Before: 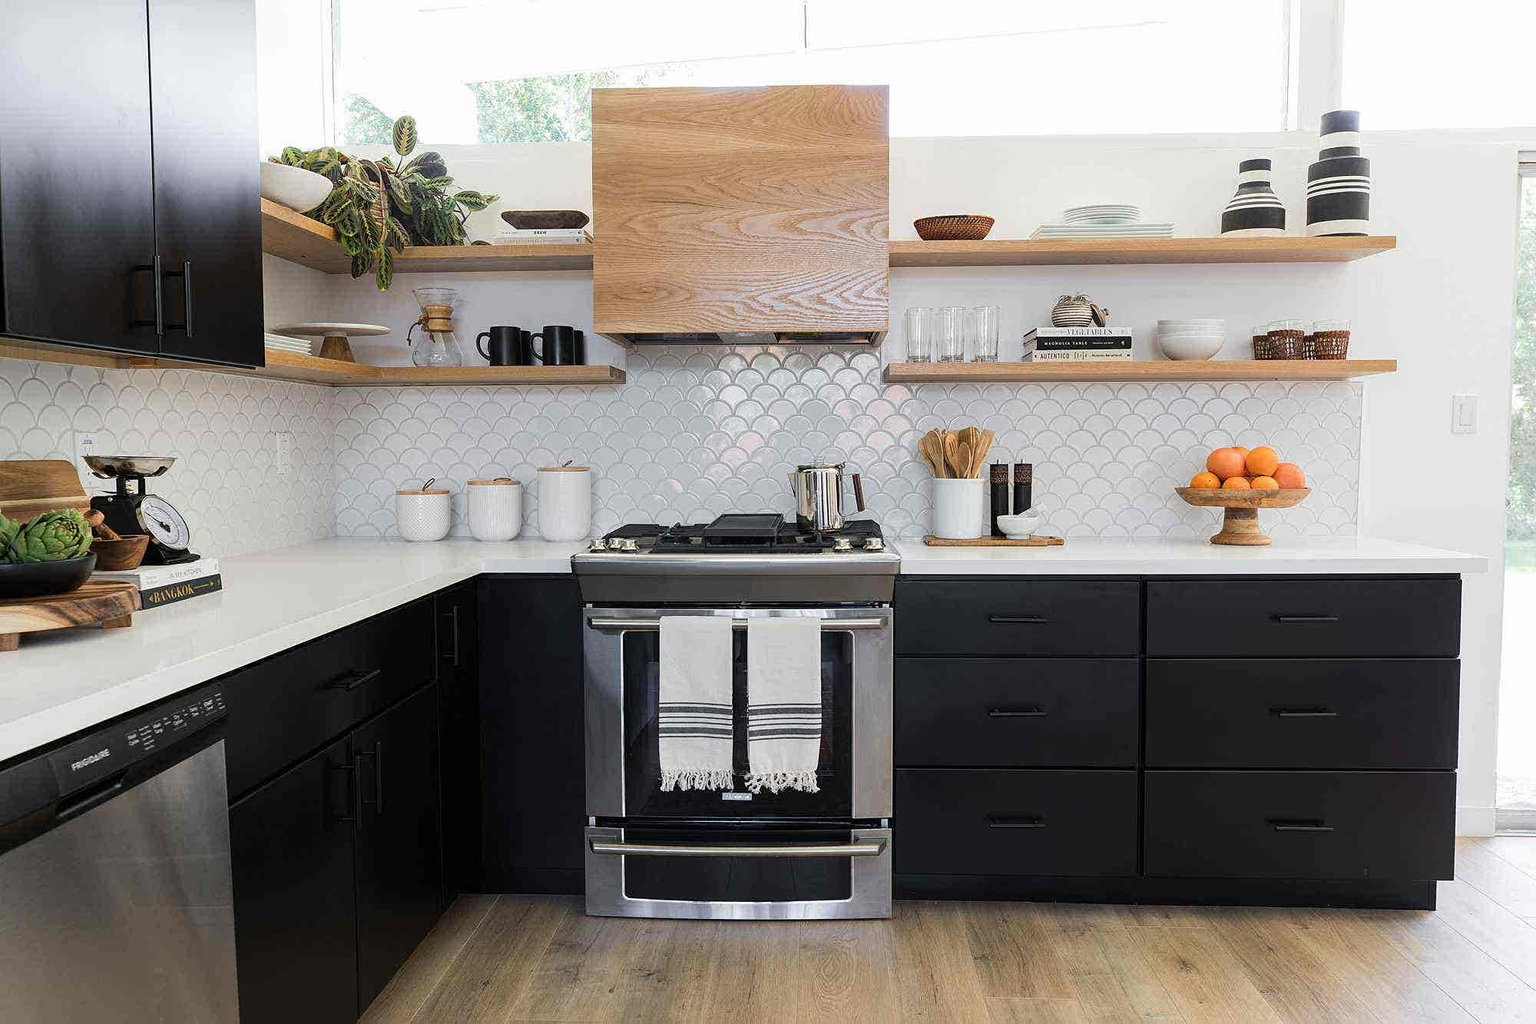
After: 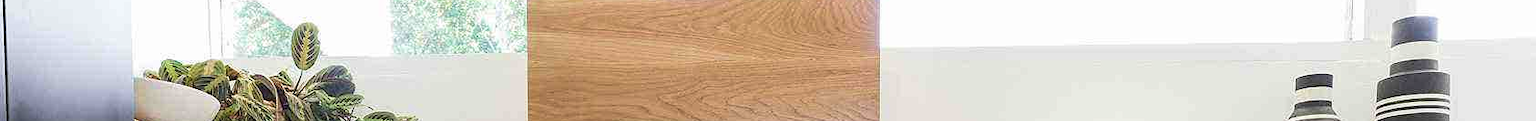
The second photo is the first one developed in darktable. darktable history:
crop and rotate: left 9.644%, top 9.491%, right 6.021%, bottom 80.509%
velvia: on, module defaults
